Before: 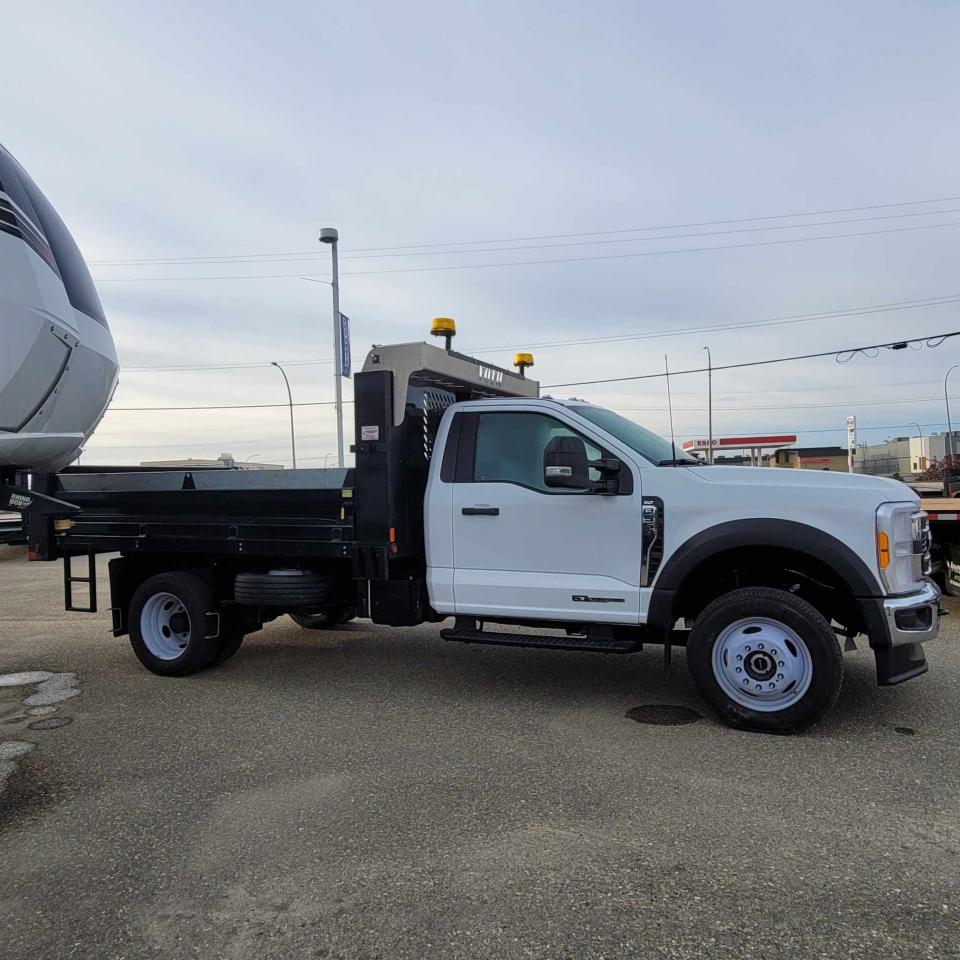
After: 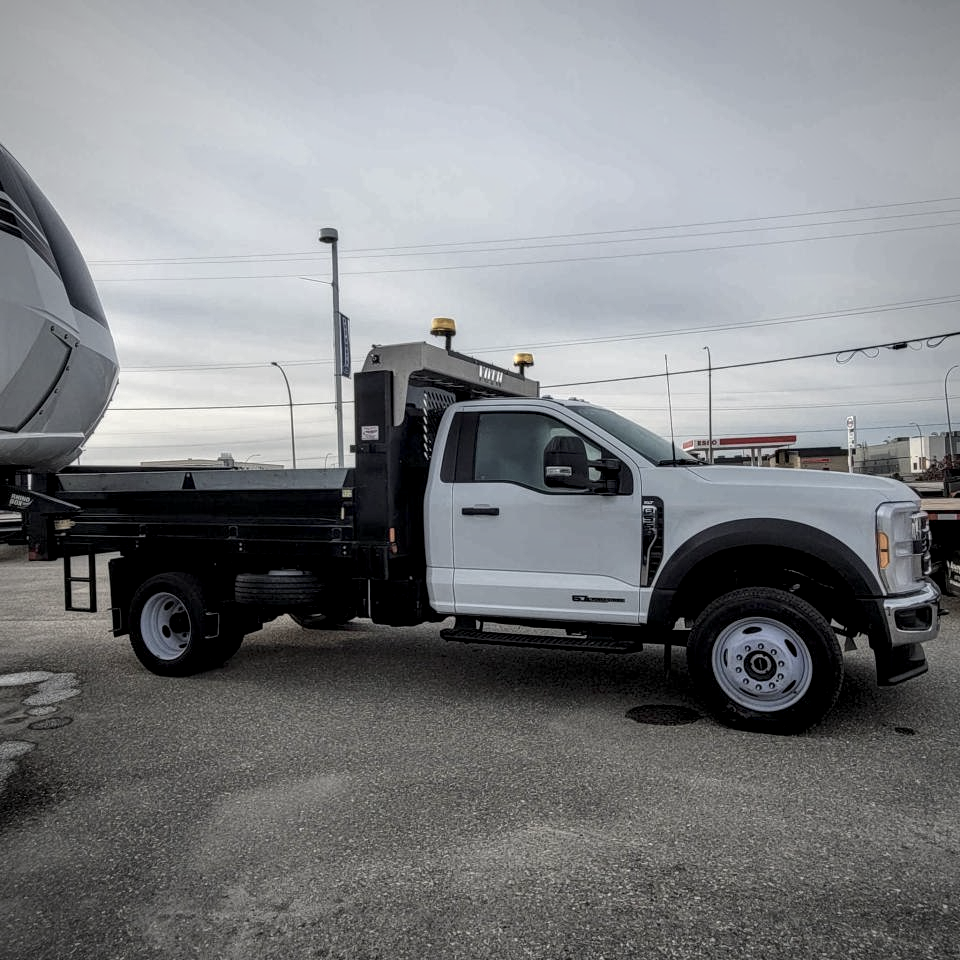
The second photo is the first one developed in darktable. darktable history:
local contrast: highlights 25%, detail 150%
color zones: curves: ch0 [(0, 0.6) (0.129, 0.585) (0.193, 0.596) (0.429, 0.5) (0.571, 0.5) (0.714, 0.5) (0.857, 0.5) (1, 0.6)]; ch1 [(0, 0.453) (0.112, 0.245) (0.213, 0.252) (0.429, 0.233) (0.571, 0.231) (0.683, 0.242) (0.857, 0.296) (1, 0.453)]
vignetting: fall-off radius 60%, automatic ratio true
